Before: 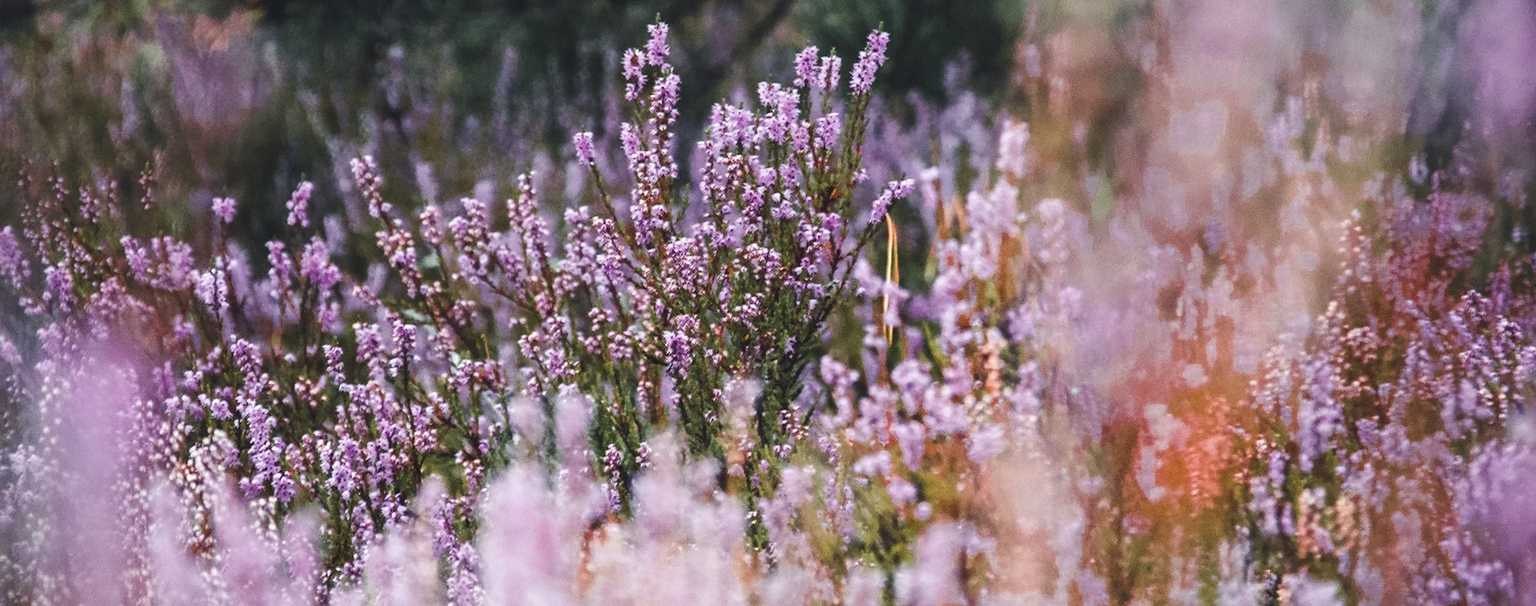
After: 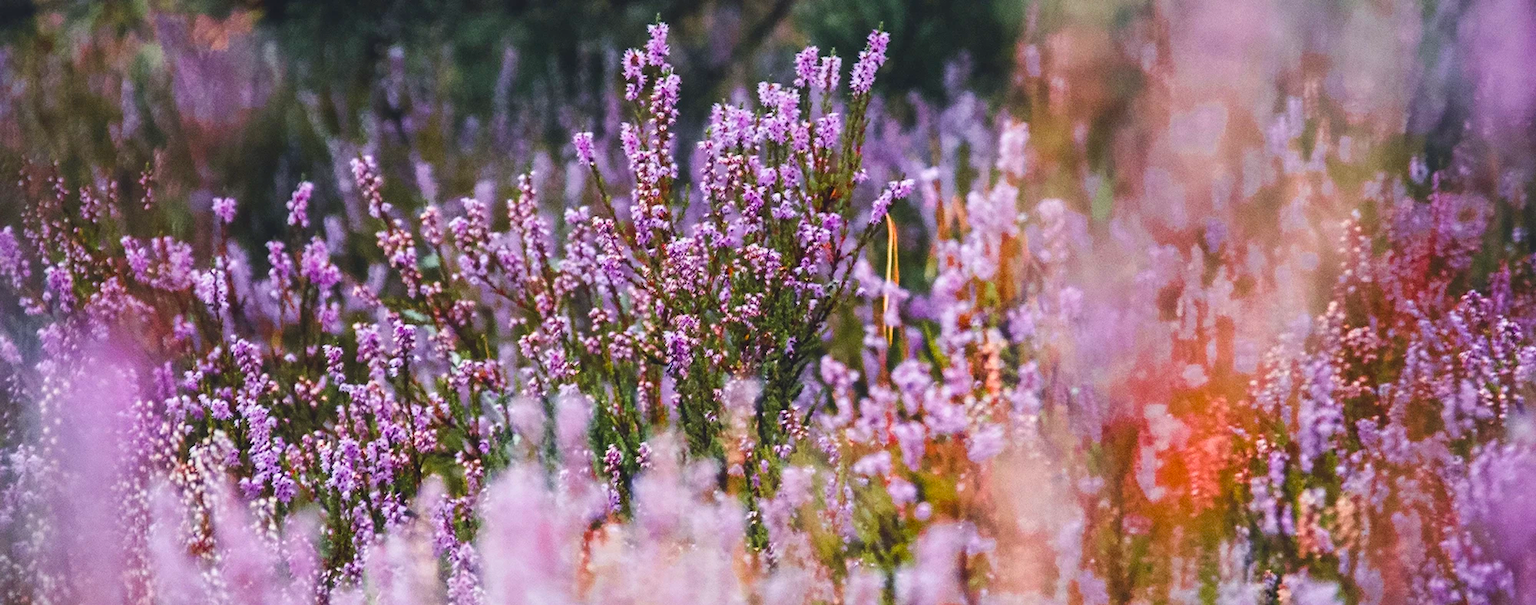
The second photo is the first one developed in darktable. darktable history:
contrast brightness saturation: saturation 0.5
tone equalizer: -8 EV -0.002 EV, -7 EV 0.005 EV, -6 EV -0.009 EV, -5 EV 0.011 EV, -4 EV -0.012 EV, -3 EV 0.007 EV, -2 EV -0.062 EV, -1 EV -0.293 EV, +0 EV -0.582 EV, smoothing diameter 2%, edges refinement/feathering 20, mask exposure compensation -1.57 EV, filter diffusion 5
